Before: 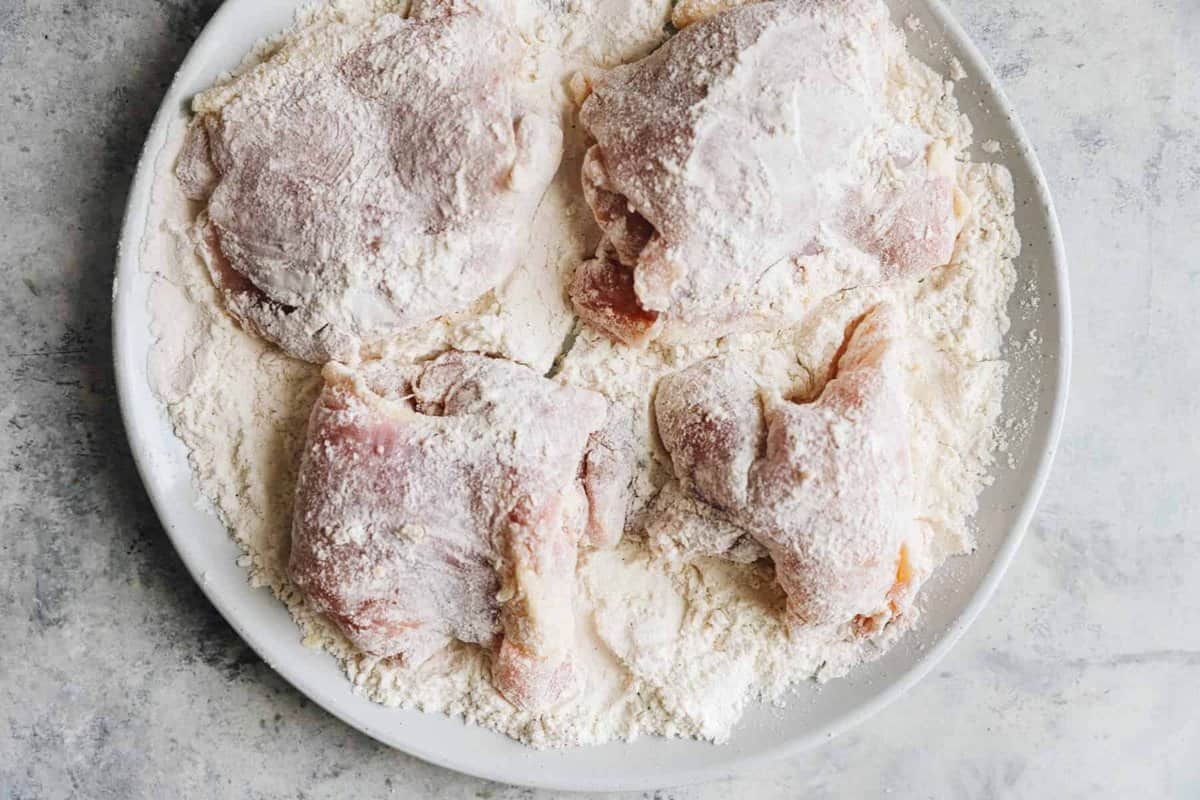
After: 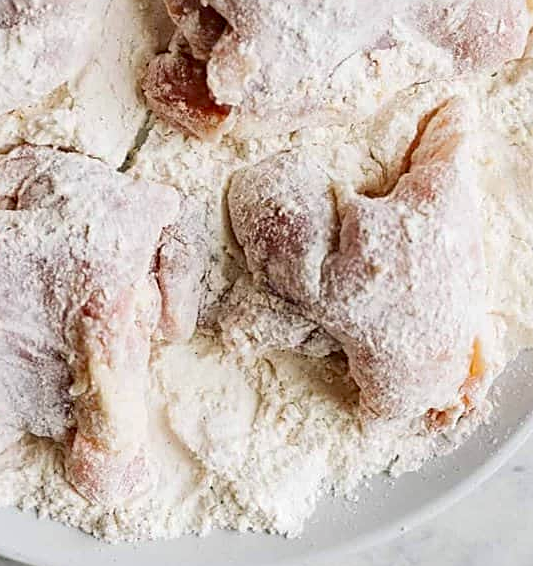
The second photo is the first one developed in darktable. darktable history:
exposure: black level correction 0.007, compensate highlight preservation false
sharpen: on, module defaults
crop: left 35.647%, top 25.755%, right 19.911%, bottom 3.426%
